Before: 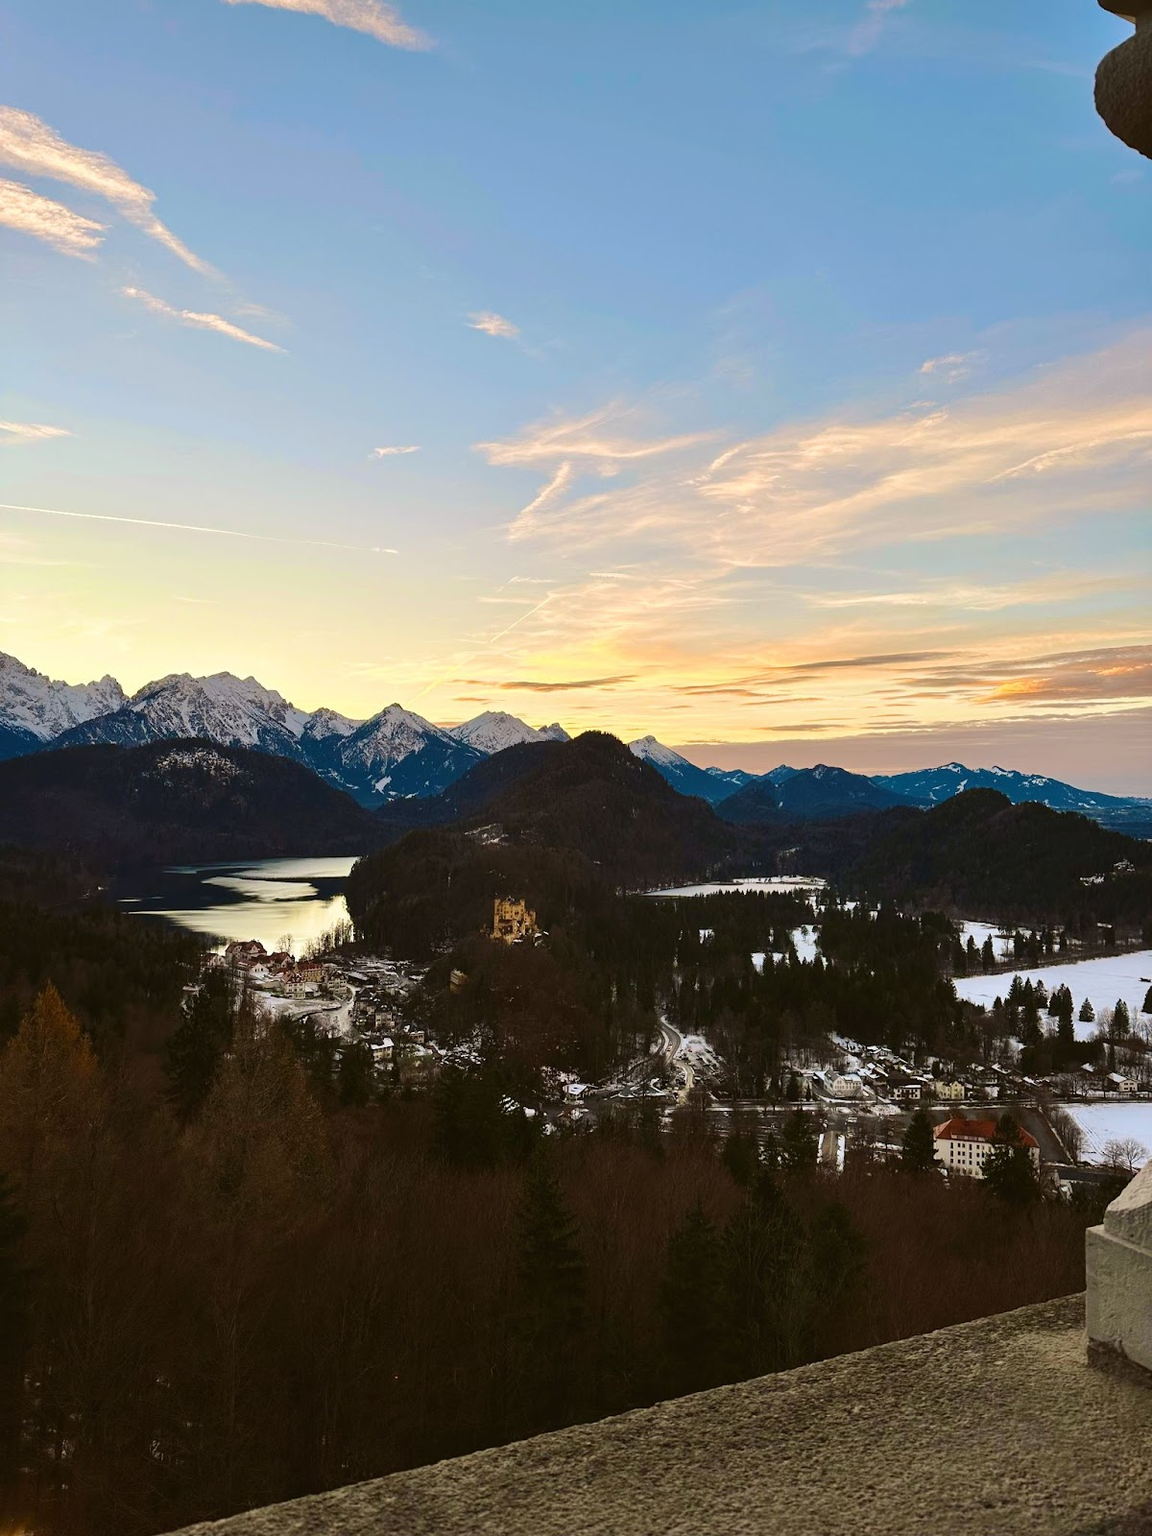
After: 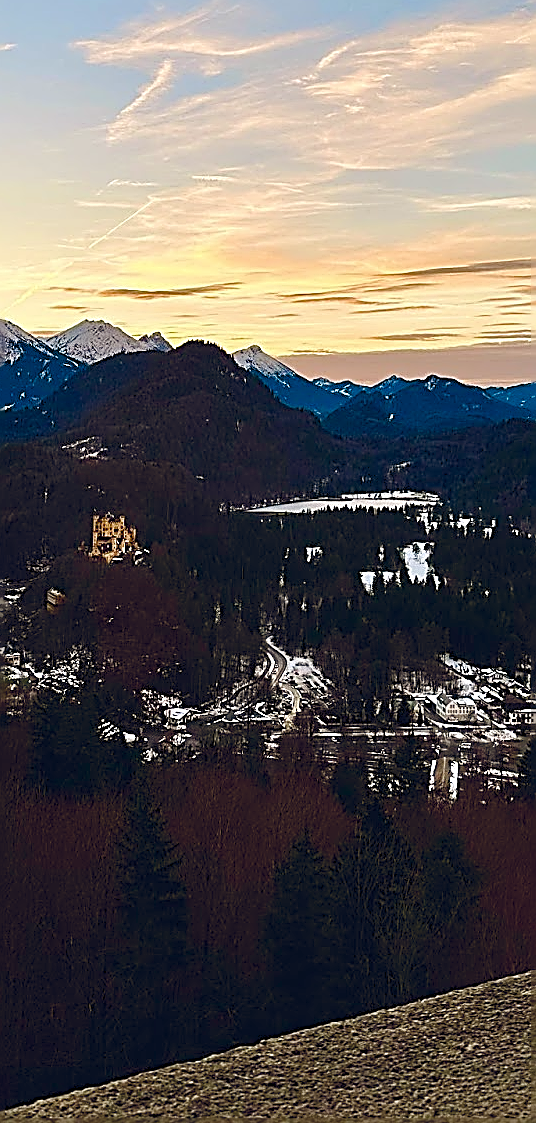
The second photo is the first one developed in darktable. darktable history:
color balance rgb: global offset › chroma 0.157%, global offset › hue 253.84°, linear chroma grading › global chroma 14.426%, perceptual saturation grading › global saturation 20%, perceptual saturation grading › highlights -50.461%, perceptual saturation grading › shadows 31.01%, global vibrance 20%
sharpen: amount 1.995
crop: left 35.241%, top 26.345%, right 20.078%, bottom 3.433%
